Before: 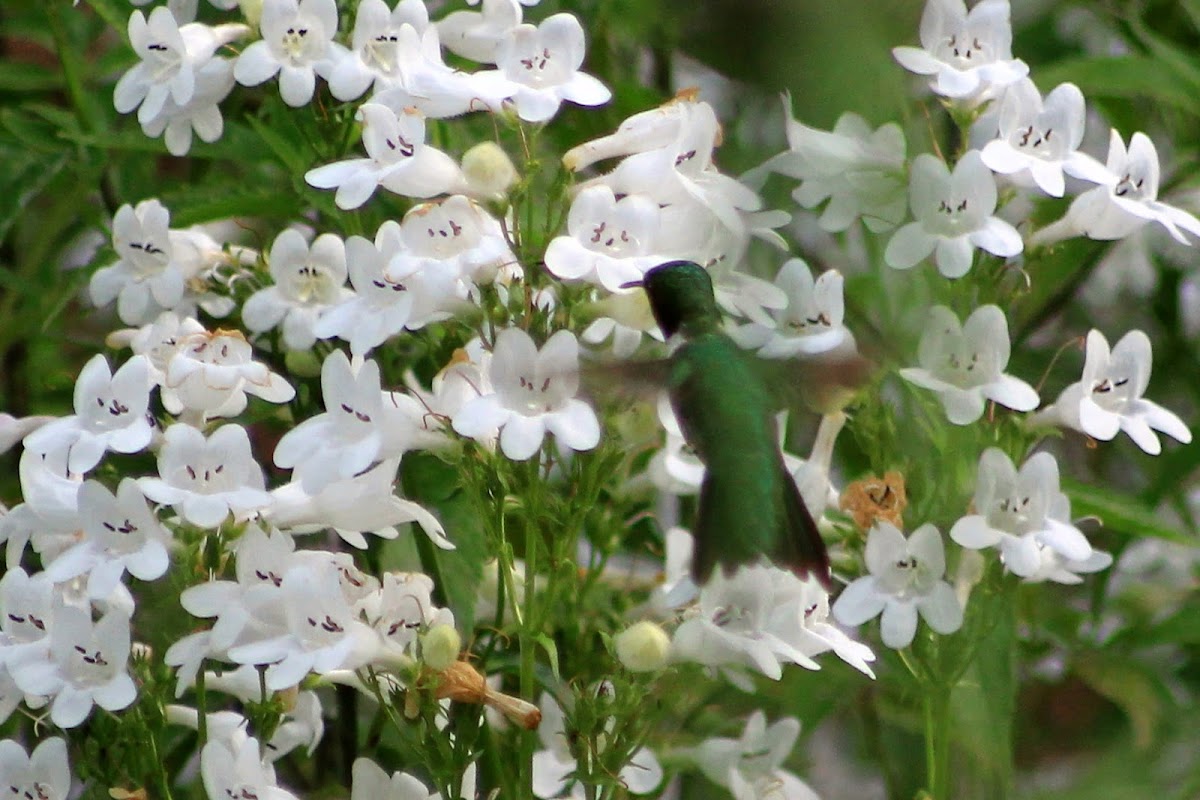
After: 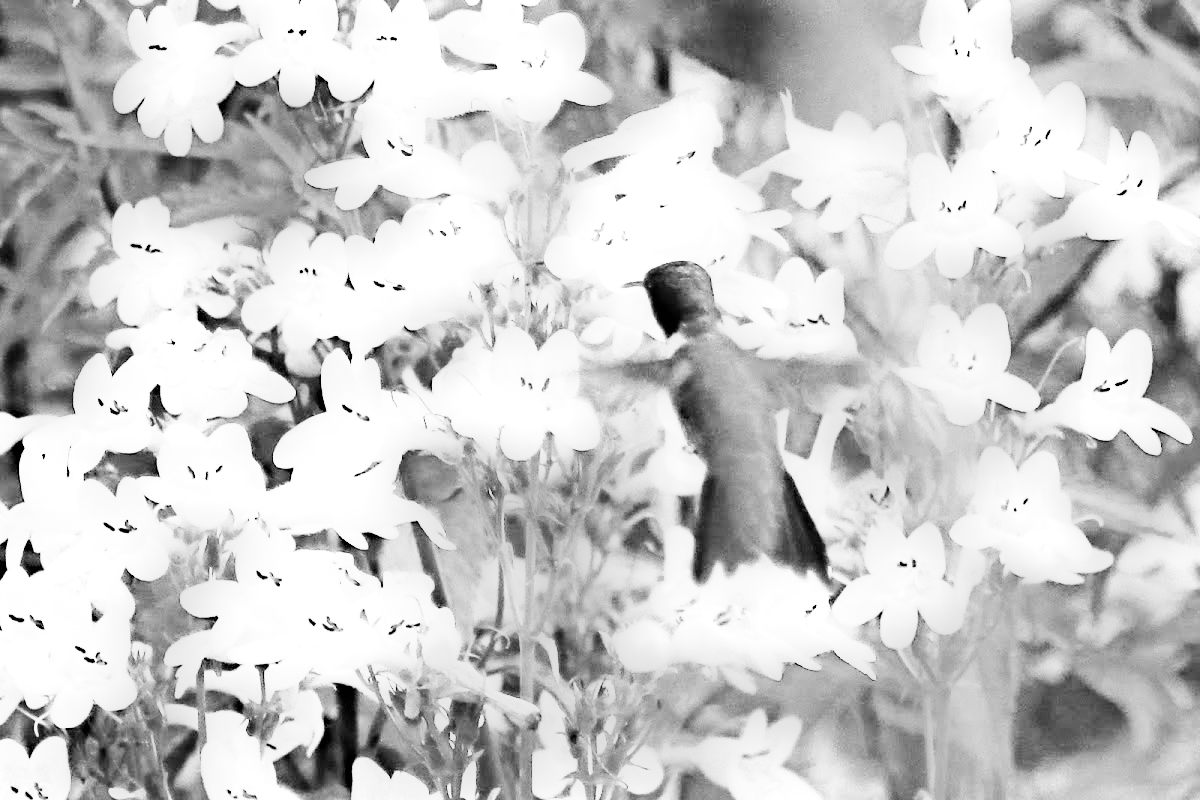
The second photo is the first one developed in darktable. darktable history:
monochrome: size 1
base curve: curves: ch0 [(0, 0) (0.007, 0.004) (0.027, 0.03) (0.046, 0.07) (0.207, 0.54) (0.442, 0.872) (0.673, 0.972) (1, 1)], preserve colors none
exposure: black level correction 0, exposure 1.675 EV, compensate exposure bias true, compensate highlight preservation false
haze removal: strength 0.4, distance 0.22, compatibility mode true, adaptive false
